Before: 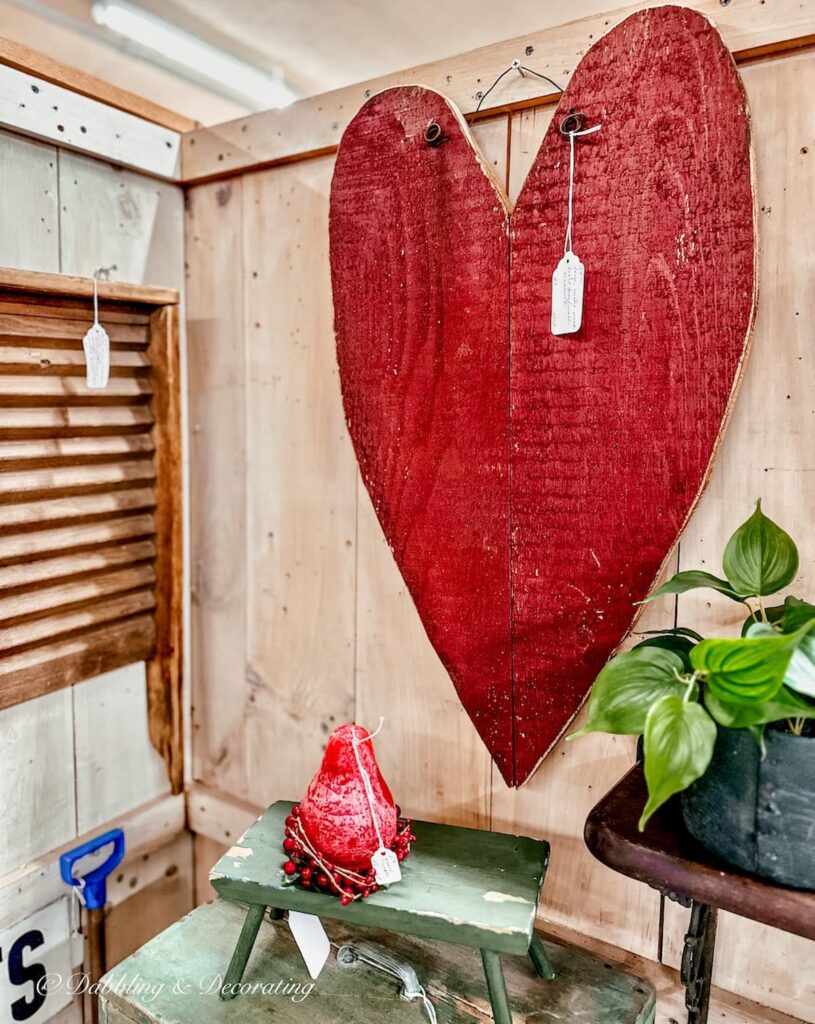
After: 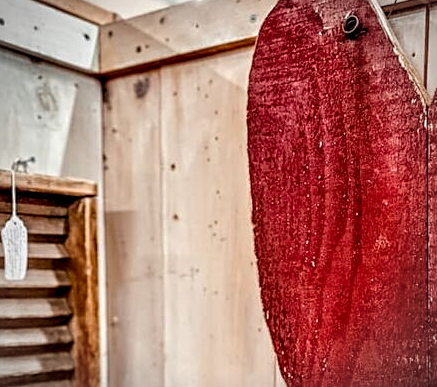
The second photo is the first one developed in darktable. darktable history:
sharpen: on, module defaults
white balance: emerald 1
vignetting: unbound false
crop: left 10.121%, top 10.631%, right 36.218%, bottom 51.526%
color balance rgb: on, module defaults
local contrast: detail 154%
